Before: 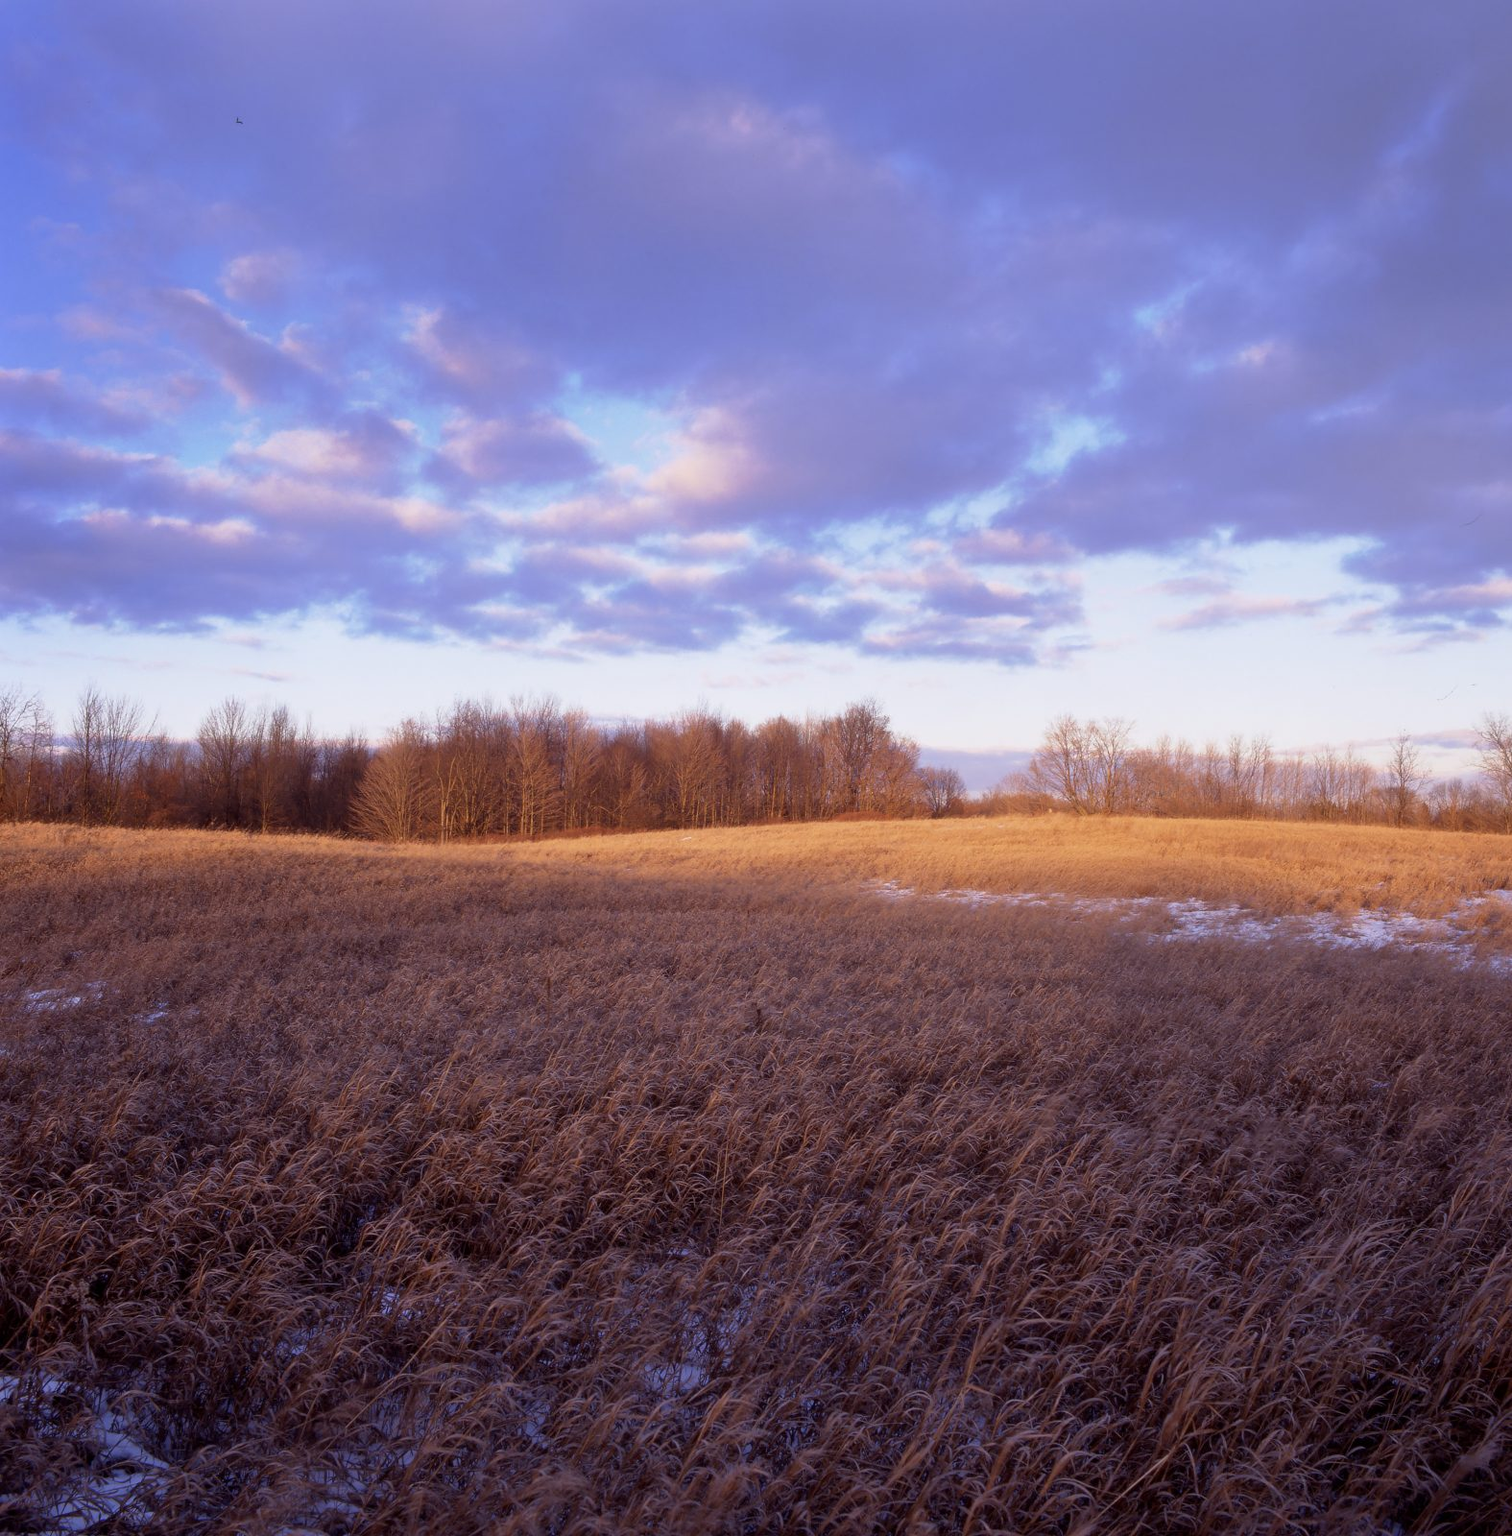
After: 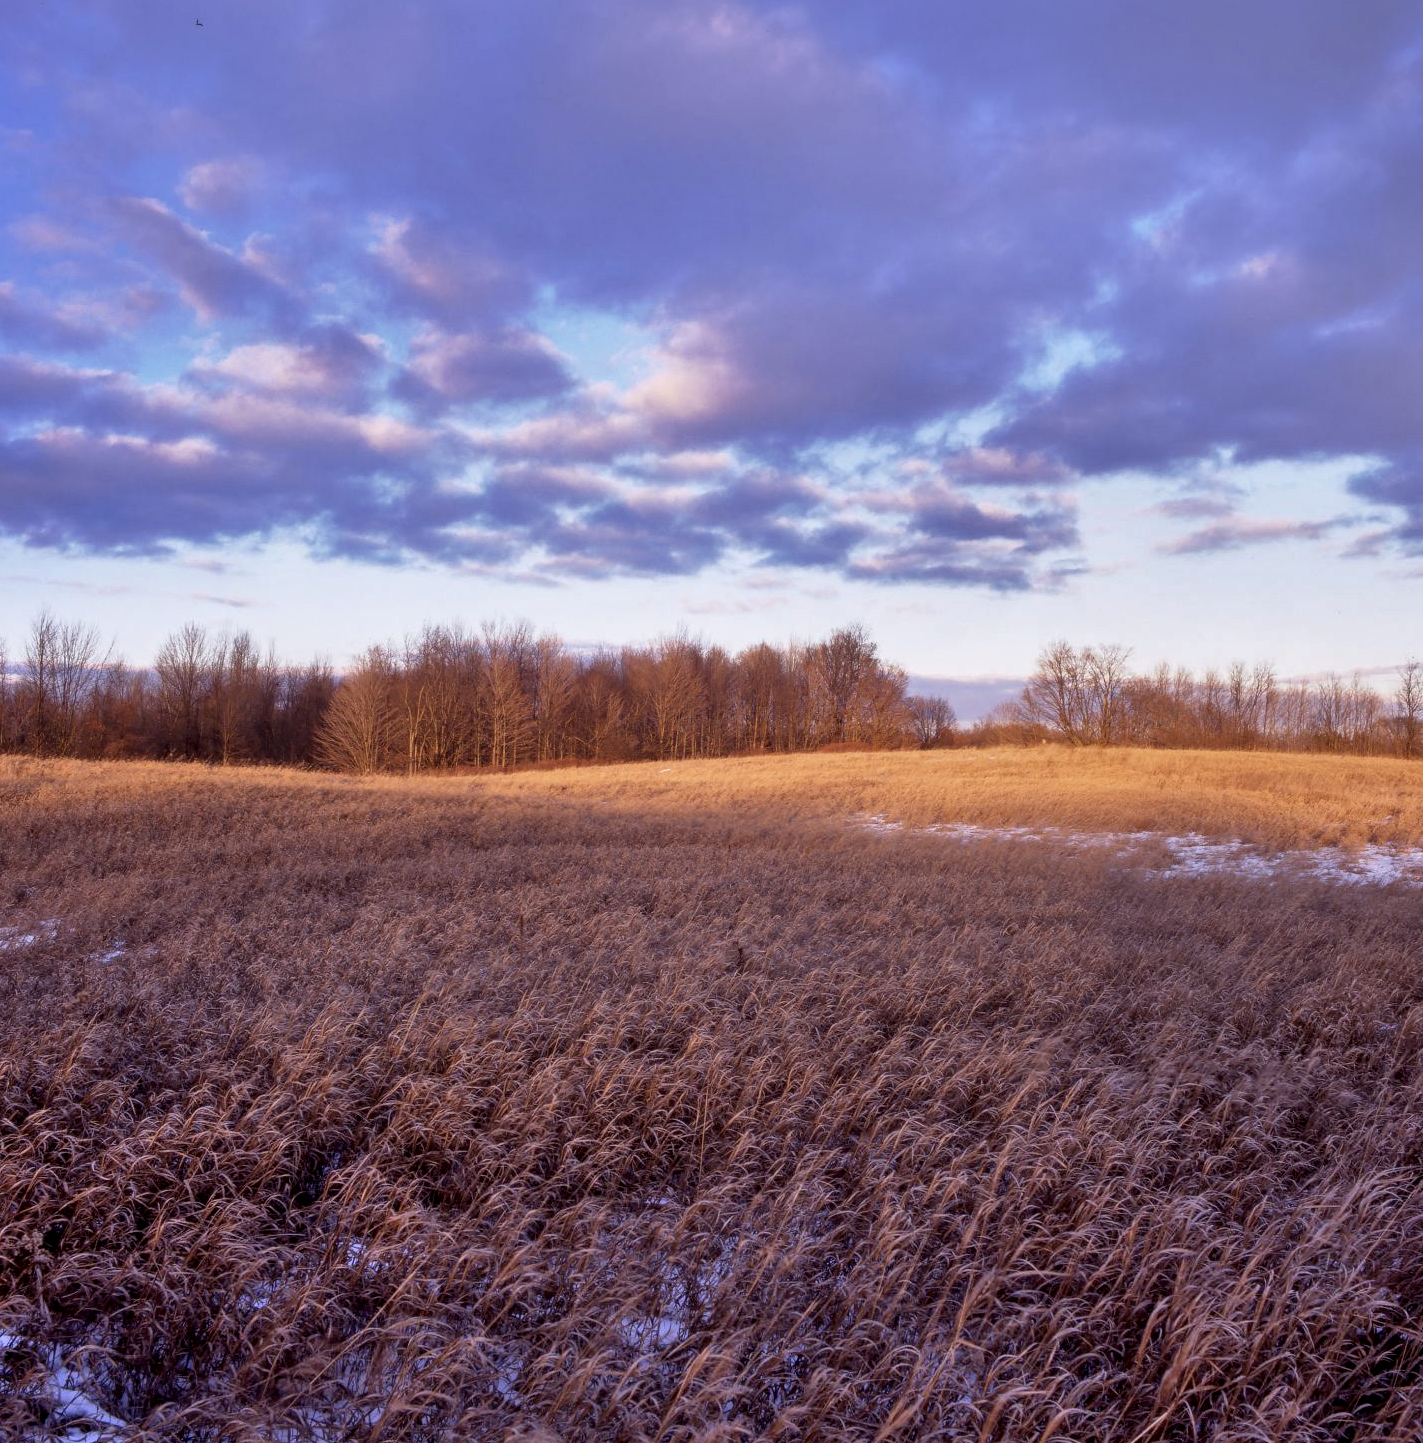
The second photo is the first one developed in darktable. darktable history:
shadows and highlights: radius 103.1, shadows 50.75, highlights -64.12, soften with gaussian
local contrast: on, module defaults
crop: left 3.183%, top 6.458%, right 6.448%, bottom 3.324%
